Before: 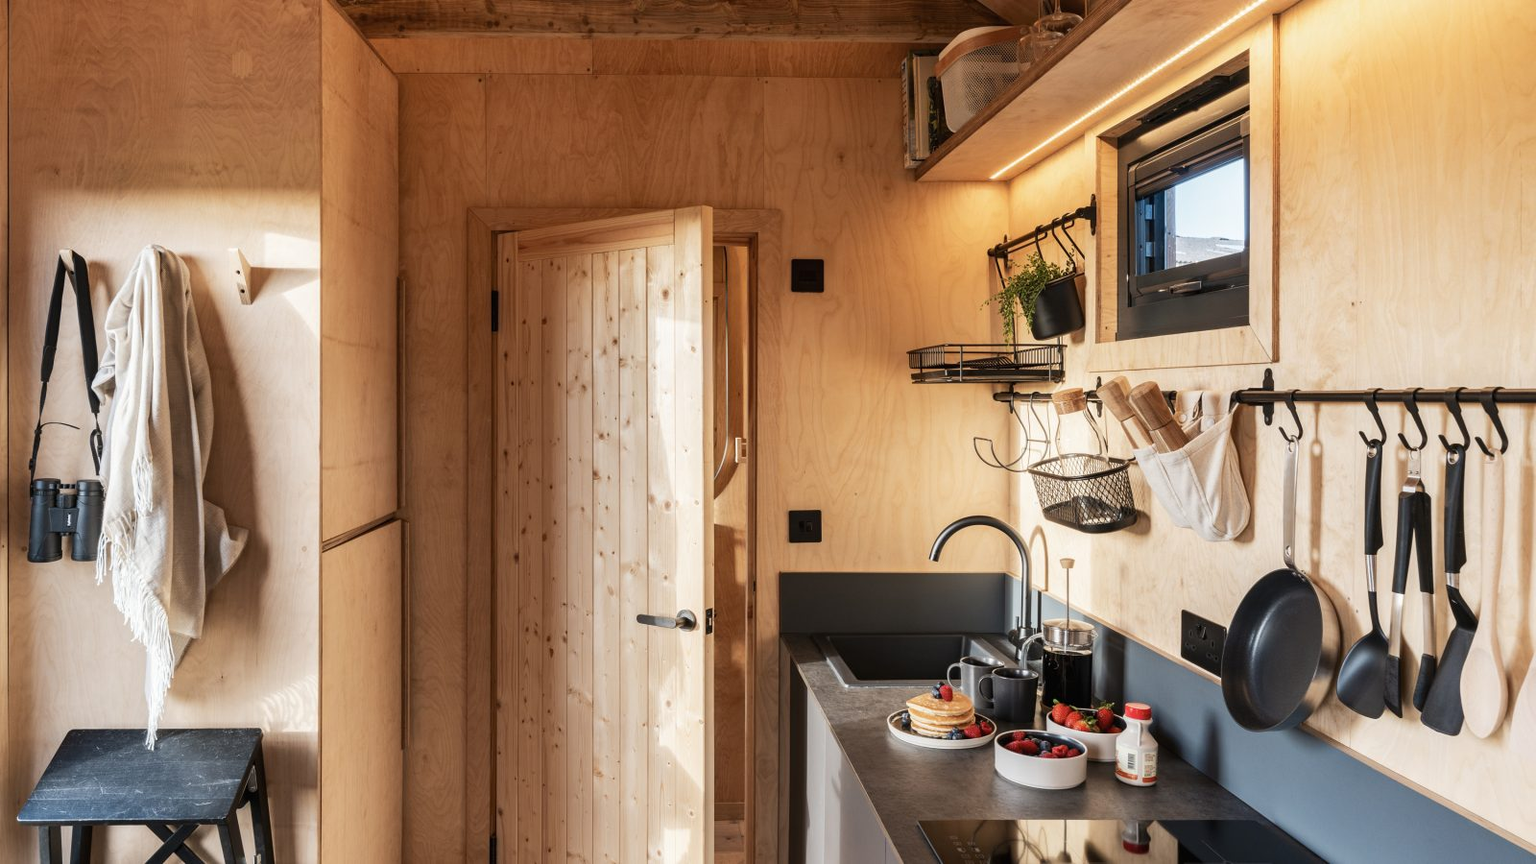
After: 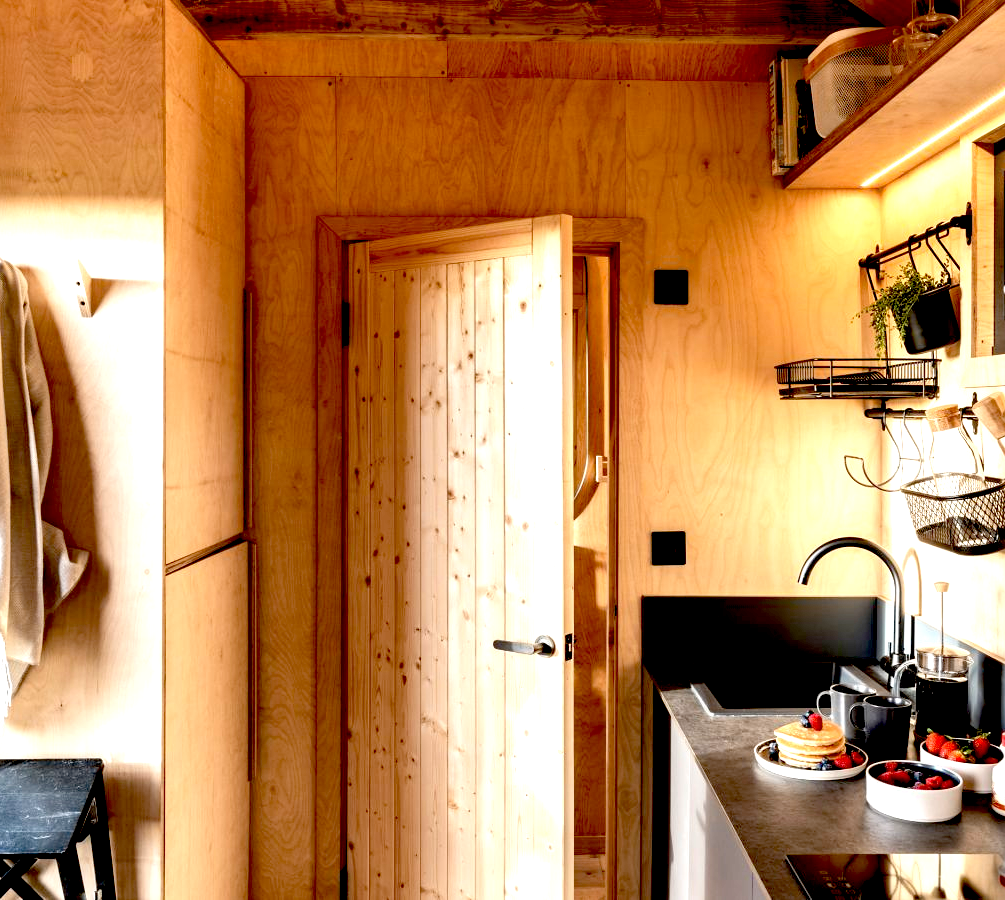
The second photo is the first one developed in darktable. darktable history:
exposure: black level correction 0.035, exposure 0.9 EV, compensate highlight preservation false
crop: left 10.644%, right 26.528%
